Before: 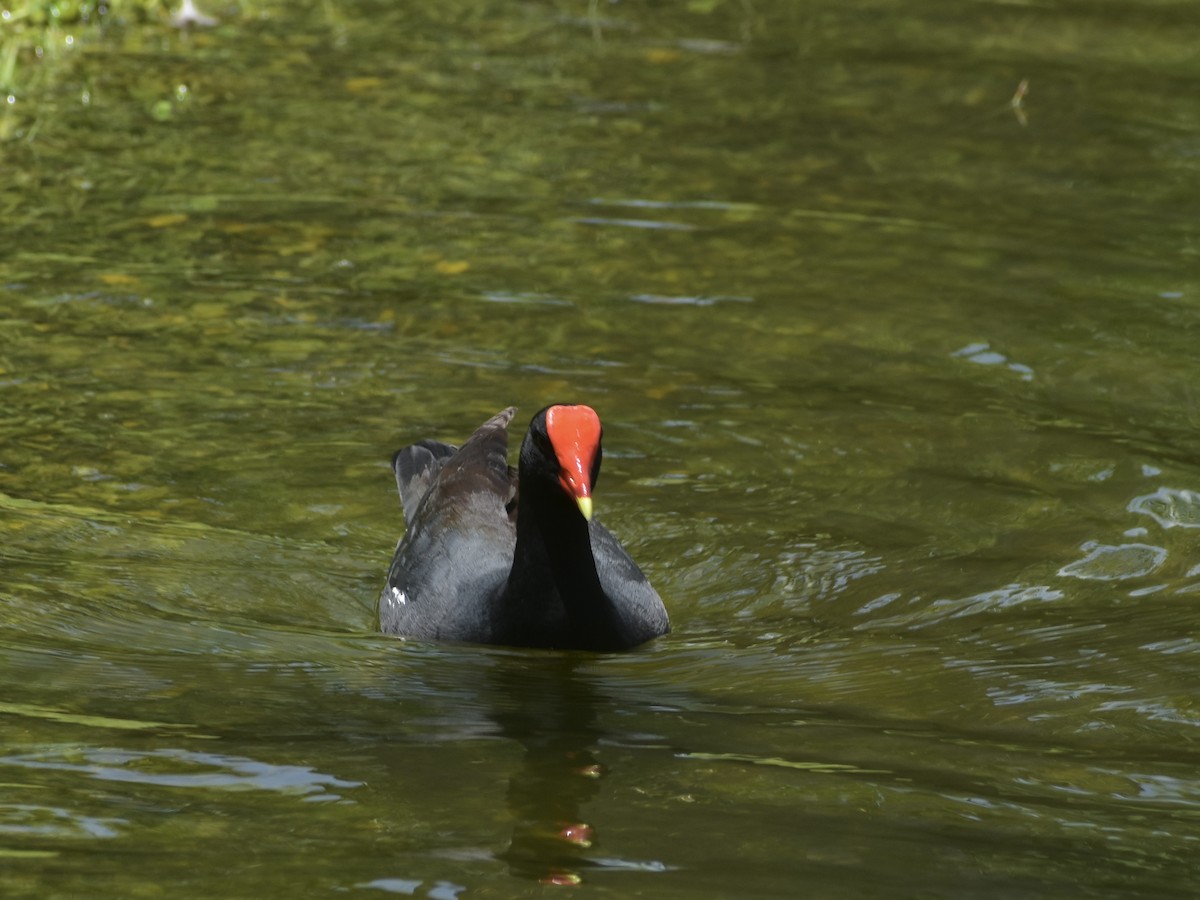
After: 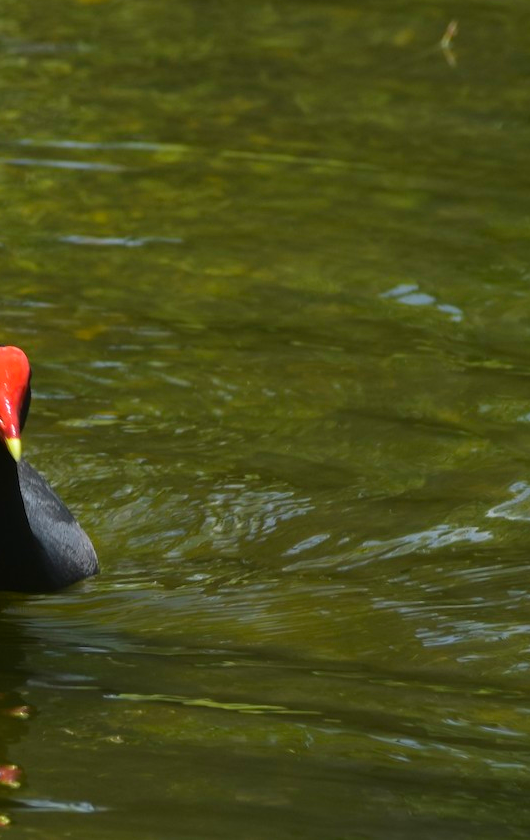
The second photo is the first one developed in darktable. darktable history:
crop: left 47.628%, top 6.643%, right 7.874%
contrast brightness saturation: saturation 0.13
